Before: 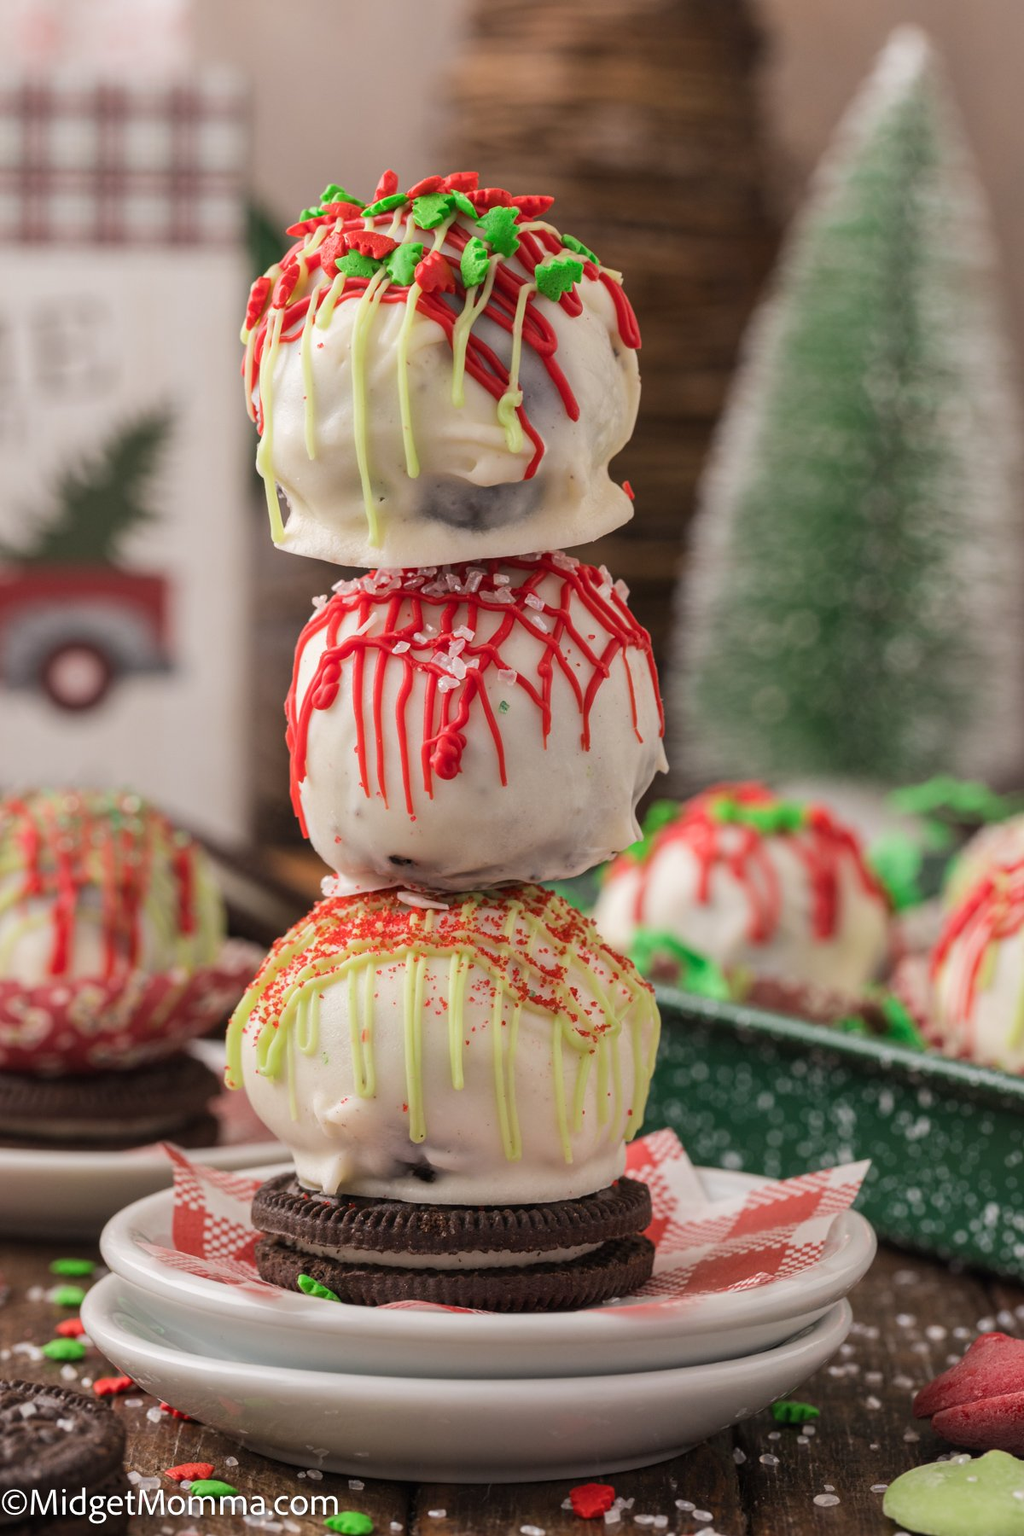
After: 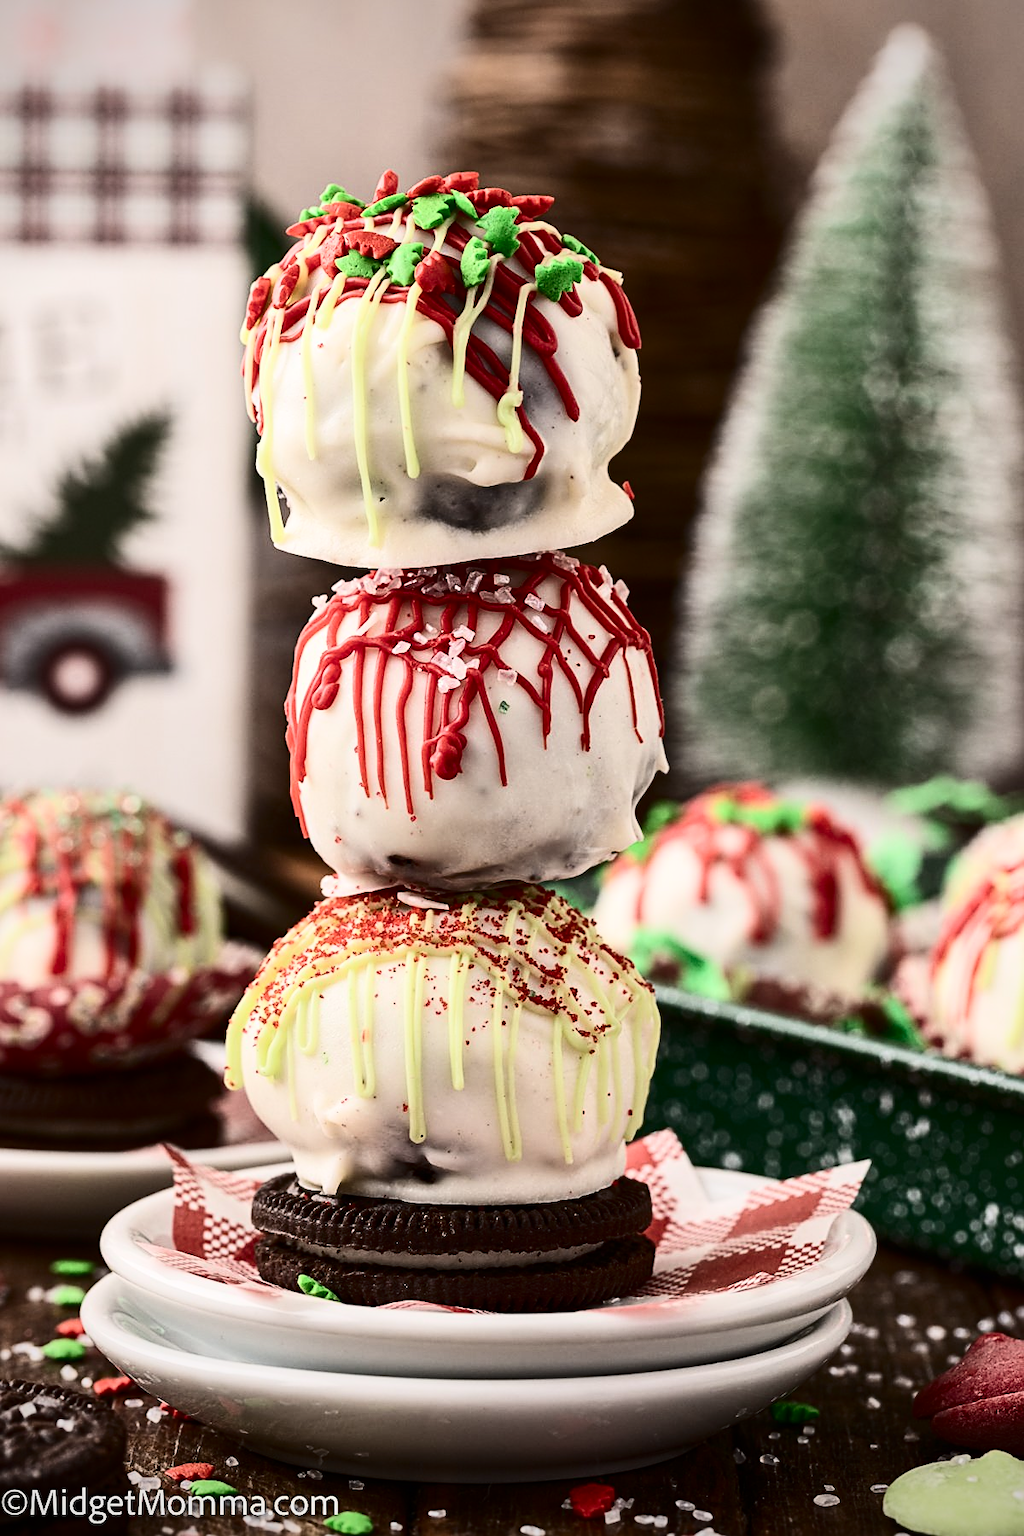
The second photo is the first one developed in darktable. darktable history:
vignetting: fall-off start 97.25%, saturation 0.042, width/height ratio 1.179, unbound false
sharpen: on, module defaults
contrast brightness saturation: contrast 0.494, saturation -0.085
